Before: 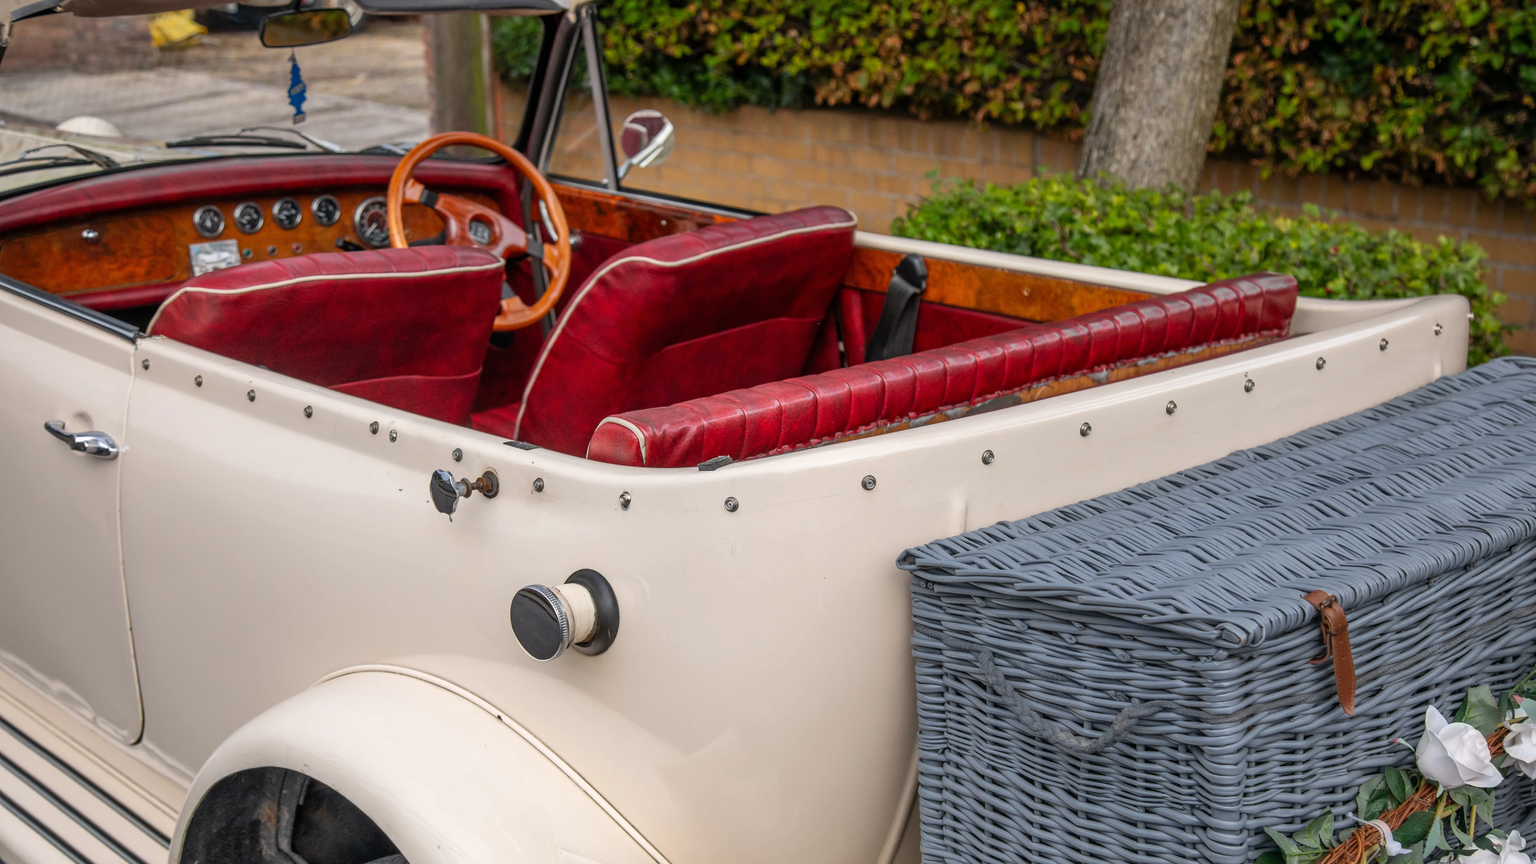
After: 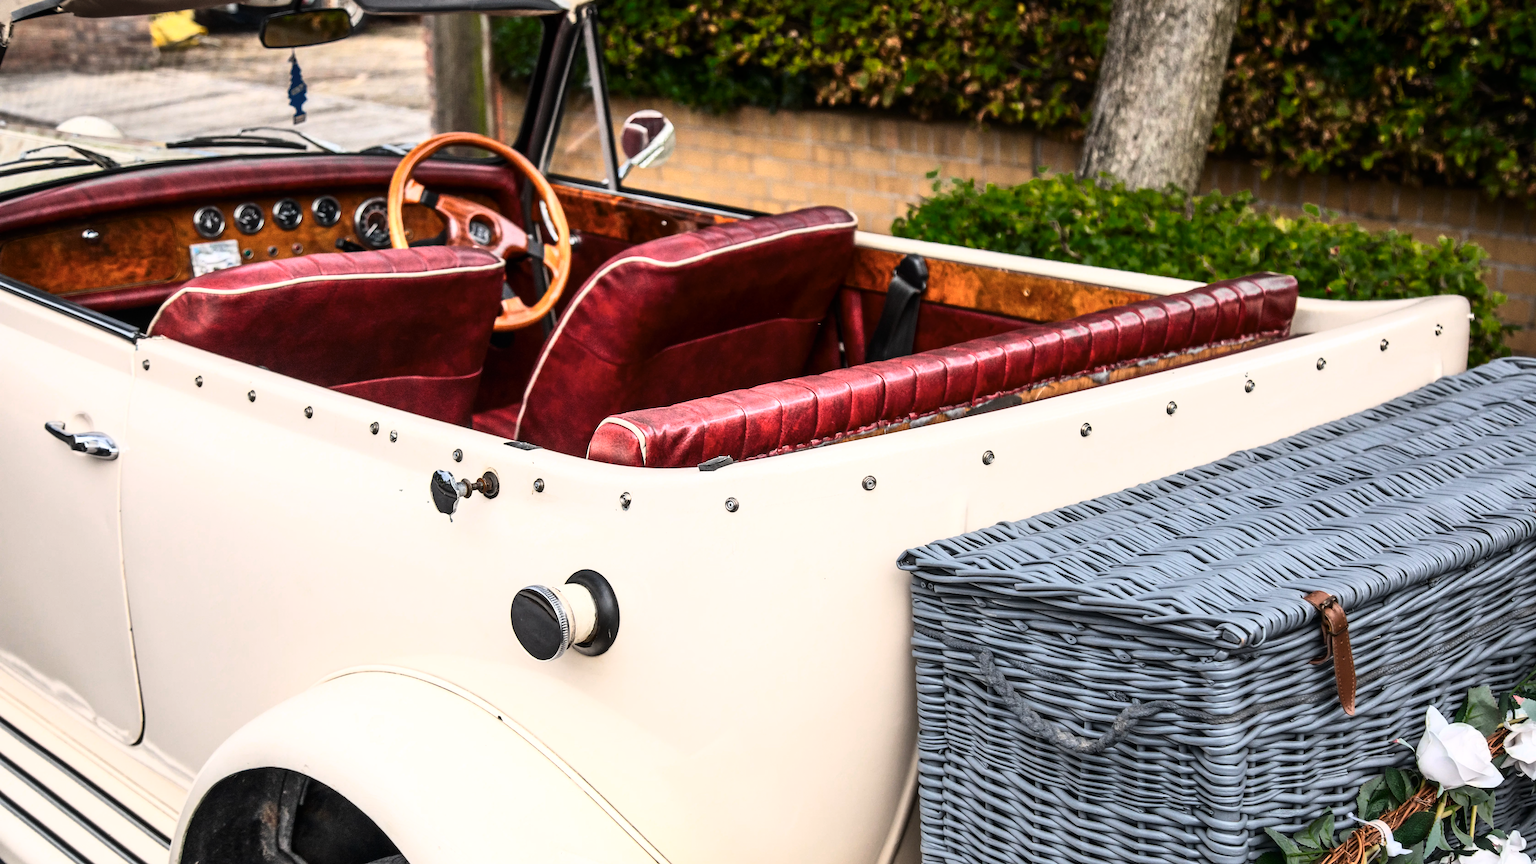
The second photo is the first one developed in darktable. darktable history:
contrast brightness saturation: contrast 0.242, brightness 0.091
color zones: curves: ch0 [(0.25, 0.5) (0.347, 0.092) (0.75, 0.5)]; ch1 [(0.25, 0.5) (0.33, 0.51) (0.75, 0.5)]
tone curve: curves: ch0 [(0, 0) (0.074, 0.04) (0.157, 0.1) (0.472, 0.515) (0.635, 0.731) (0.768, 0.878) (0.899, 0.969) (1, 1)]; ch1 [(0, 0) (0.08, 0.08) (0.3, 0.3) (0.5, 0.5) (0.539, 0.558) (0.586, 0.658) (0.69, 0.787) (0.92, 0.92) (1, 1)]; ch2 [(0, 0) (0.08, 0.08) (0.3, 0.3) (0.5, 0.5) (0.543, 0.597) (0.597, 0.679) (0.92, 0.92) (1, 1)], color space Lab, linked channels, preserve colors none
tone equalizer: edges refinement/feathering 500, mask exposure compensation -1.57 EV, preserve details no
